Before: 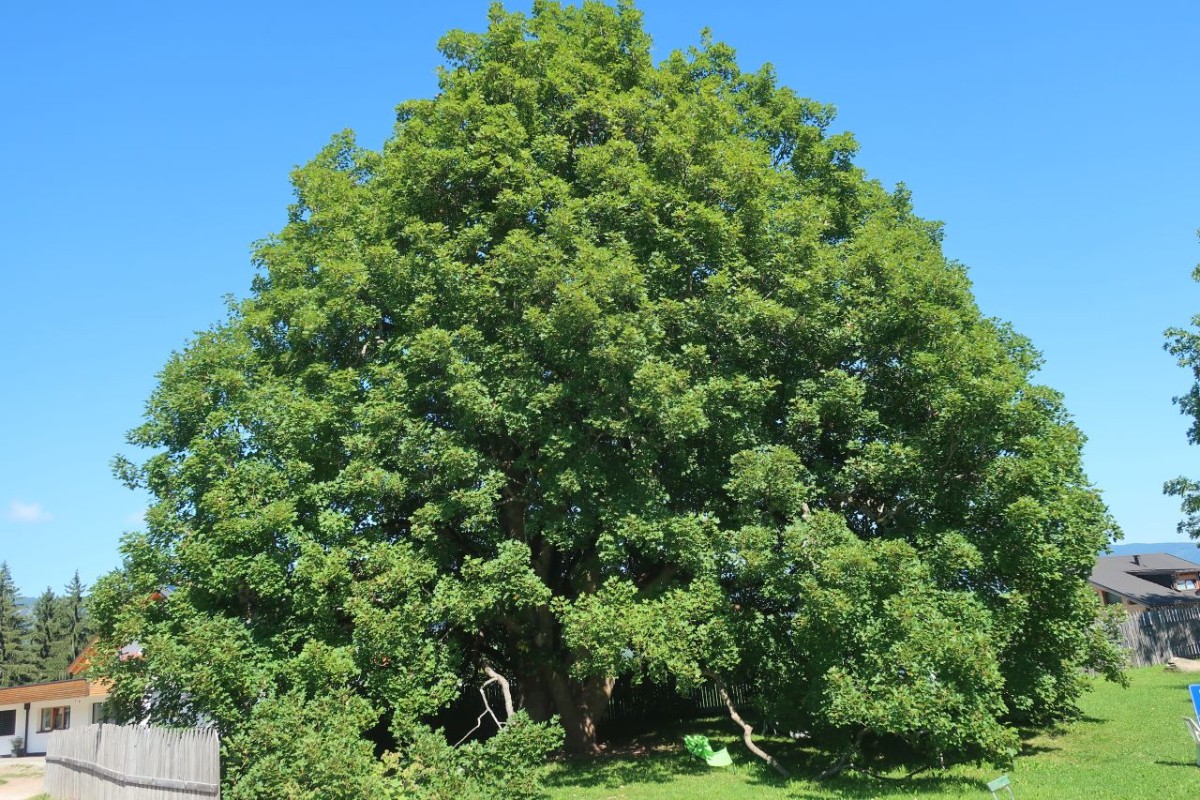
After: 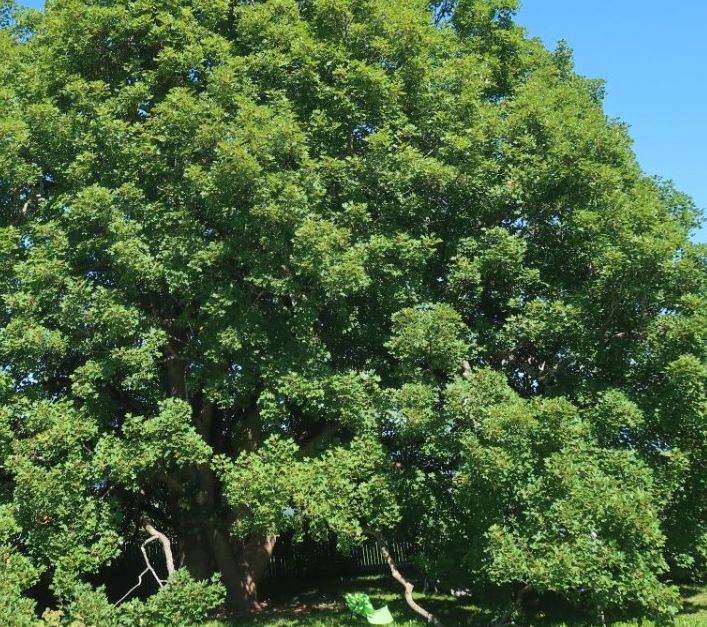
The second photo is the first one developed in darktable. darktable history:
crop and rotate: left 28.264%, top 17.83%, right 12.766%, bottom 3.741%
